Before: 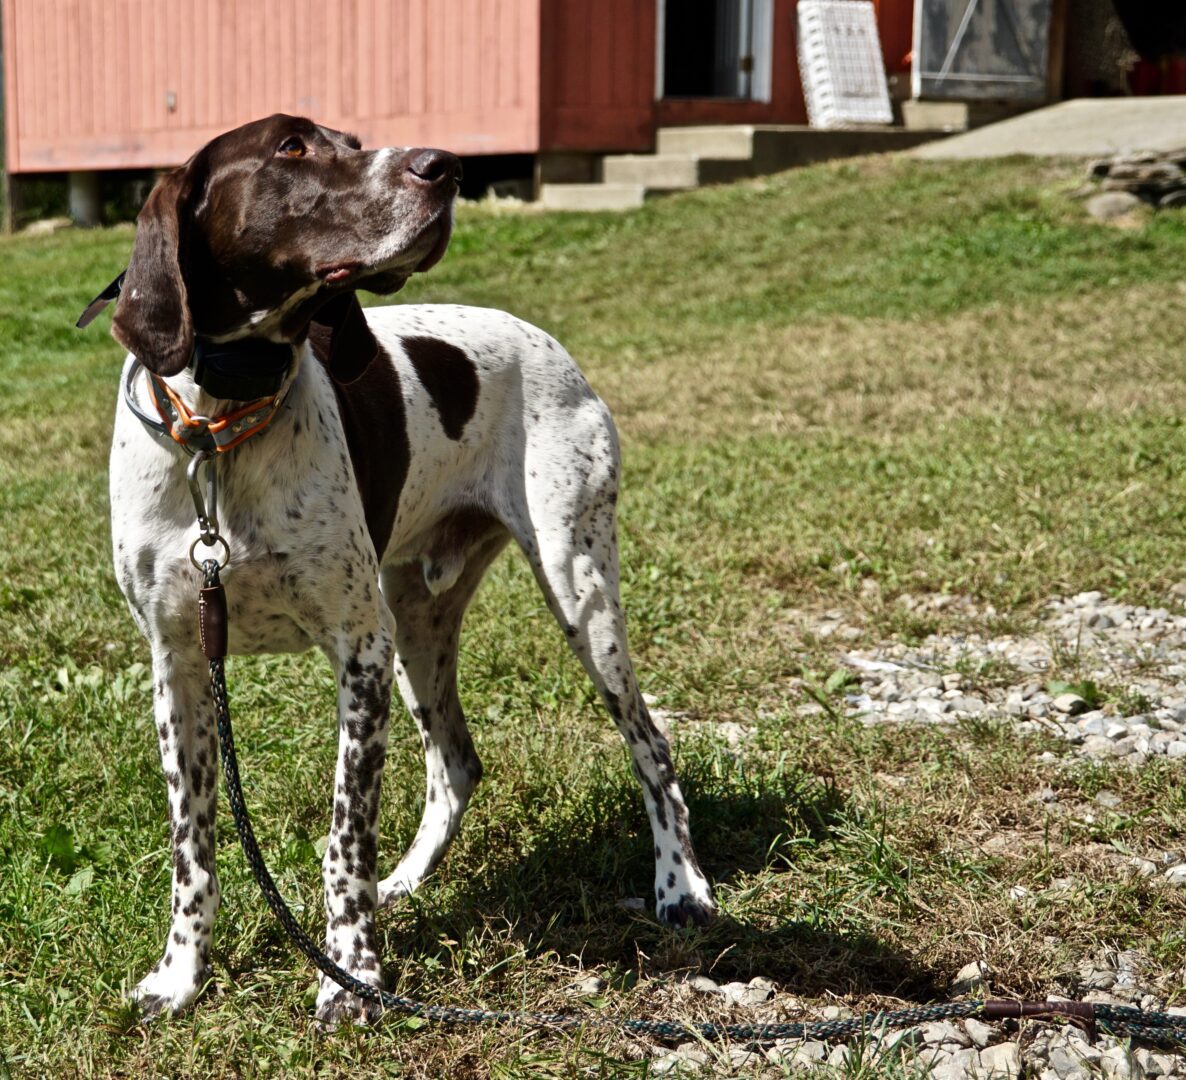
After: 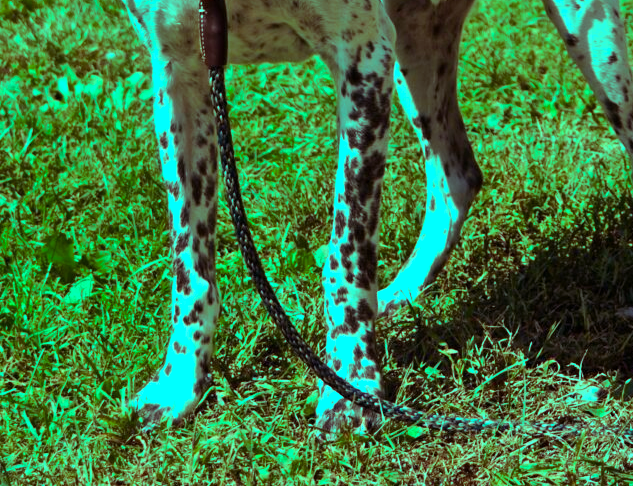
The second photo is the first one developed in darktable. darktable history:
color balance rgb: shadows lift › luminance 0.49%, shadows lift › chroma 6.83%, shadows lift › hue 300.29°, power › hue 208.98°, highlights gain › luminance 20.24%, highlights gain › chroma 13.17%, highlights gain › hue 173.85°, perceptual saturation grading › global saturation 18.05%
crop and rotate: top 54.778%, right 46.61%, bottom 0.159%
